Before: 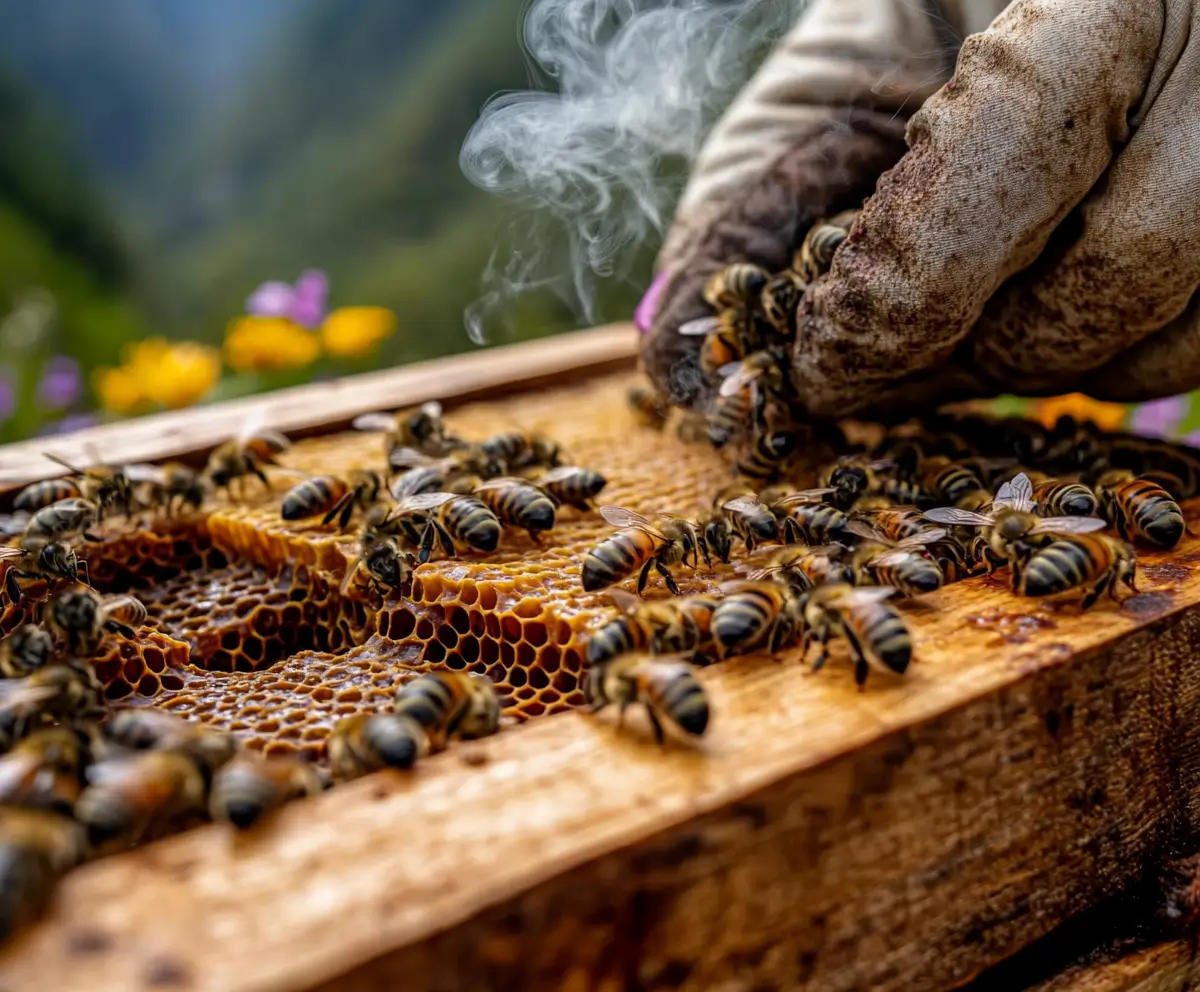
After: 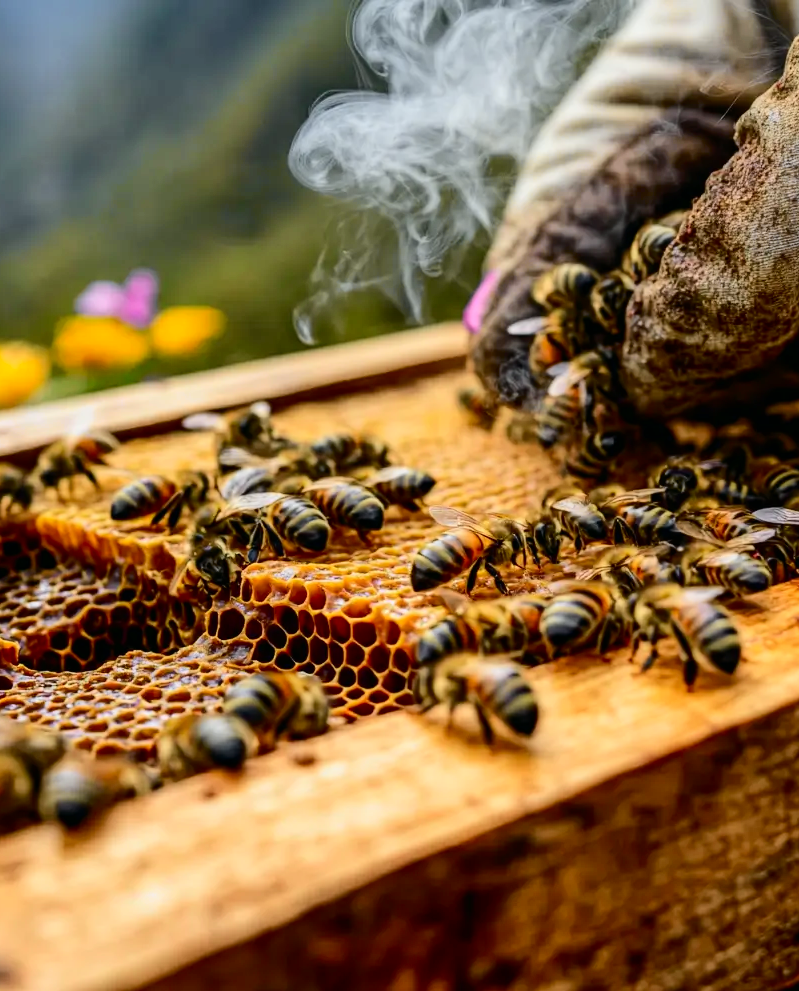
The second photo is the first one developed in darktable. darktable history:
tone curve: curves: ch0 [(0, 0.003) (0.113, 0.081) (0.207, 0.184) (0.515, 0.612) (0.712, 0.793) (0.984, 0.961)]; ch1 [(0, 0) (0.172, 0.123) (0.317, 0.272) (0.414, 0.382) (0.476, 0.479) (0.505, 0.498) (0.534, 0.534) (0.621, 0.65) (0.709, 0.764) (1, 1)]; ch2 [(0, 0) (0.411, 0.424) (0.505, 0.505) (0.521, 0.524) (0.537, 0.57) (0.65, 0.699) (1, 1)], color space Lab, independent channels, preserve colors none
crop and rotate: left 14.292%, right 19.041%
